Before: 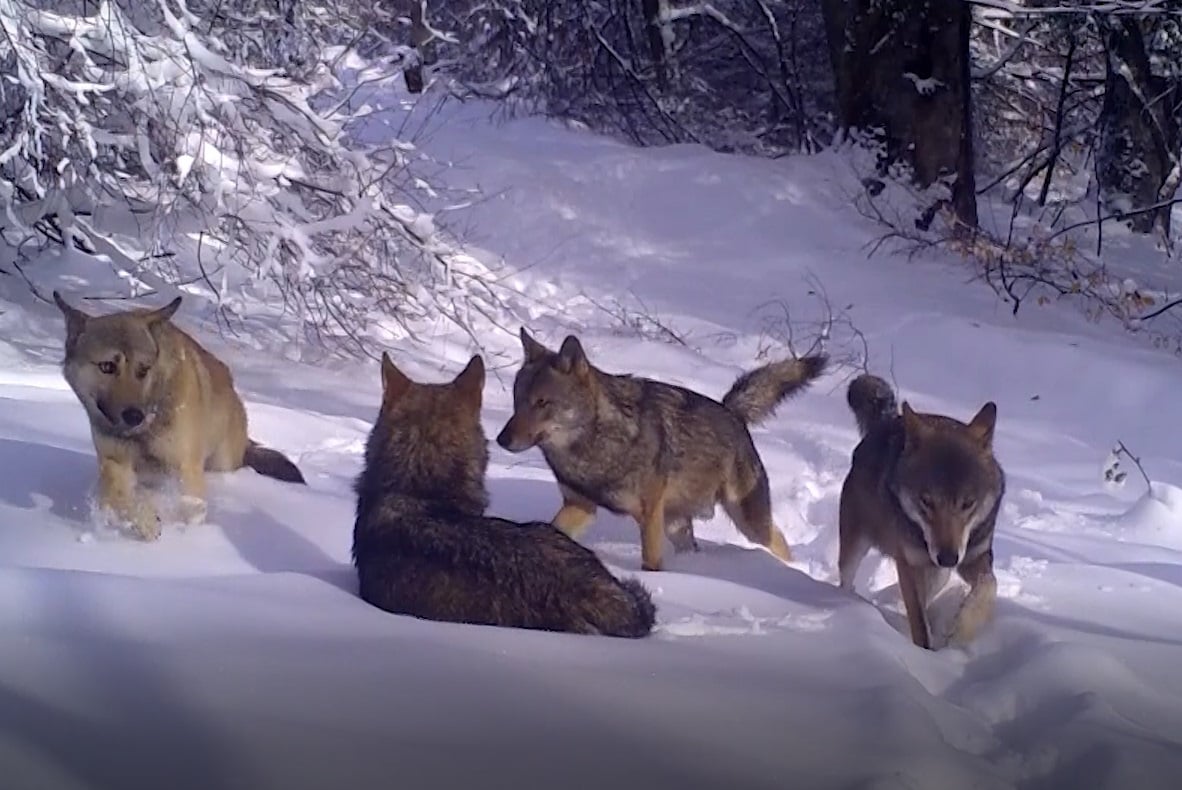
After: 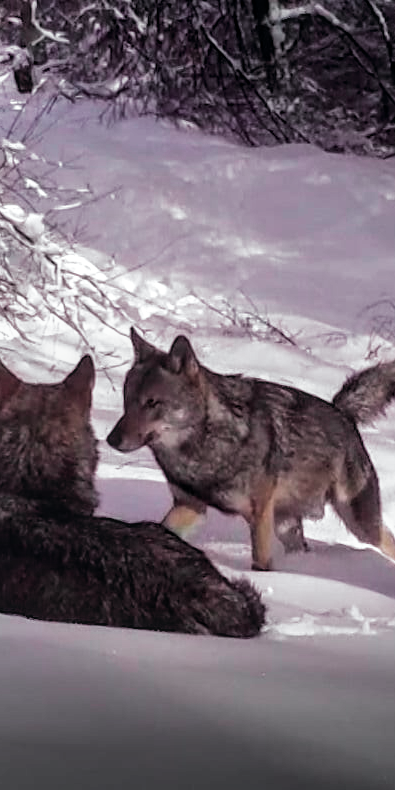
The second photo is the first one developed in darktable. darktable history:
local contrast: on, module defaults
crop: left 33.057%, right 33.48%
tone curve: curves: ch0 [(0, 0.012) (0.036, 0.035) (0.274, 0.288) (0.504, 0.536) (0.844, 0.84) (1, 0.983)]; ch1 [(0, 0) (0.389, 0.403) (0.462, 0.486) (0.499, 0.498) (0.511, 0.502) (0.536, 0.547) (0.567, 0.588) (0.626, 0.645) (0.749, 0.781) (1, 1)]; ch2 [(0, 0) (0.457, 0.486) (0.5, 0.5) (0.56, 0.551) (0.615, 0.607) (0.704, 0.732) (1, 1)], color space Lab, independent channels, preserve colors none
filmic rgb: black relative exposure -7.97 EV, white relative exposure 2.34 EV, threshold 2.95 EV, hardness 6.63, color science v4 (2020), enable highlight reconstruction true
